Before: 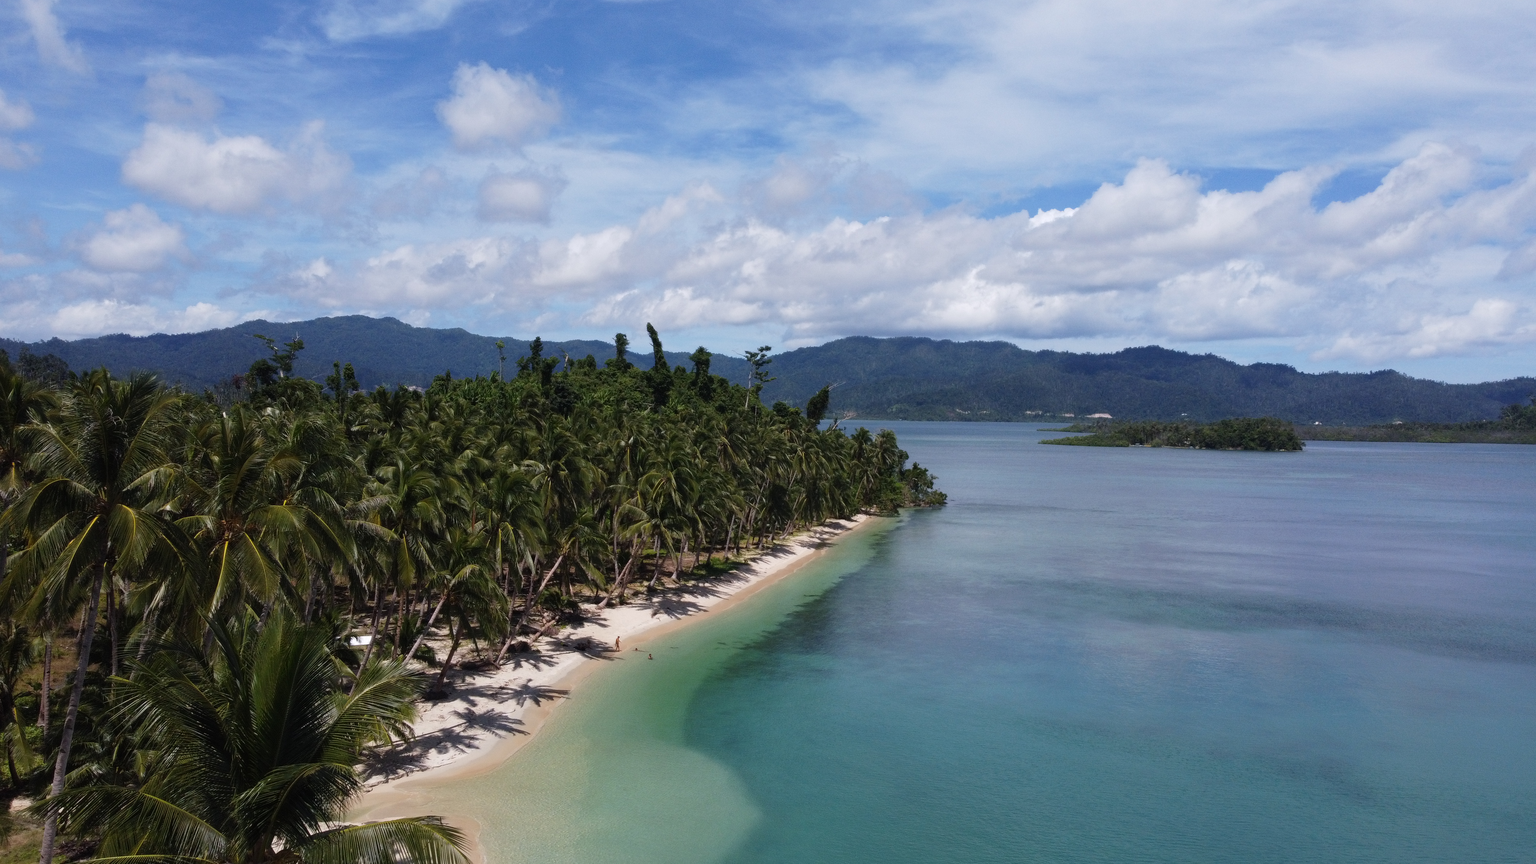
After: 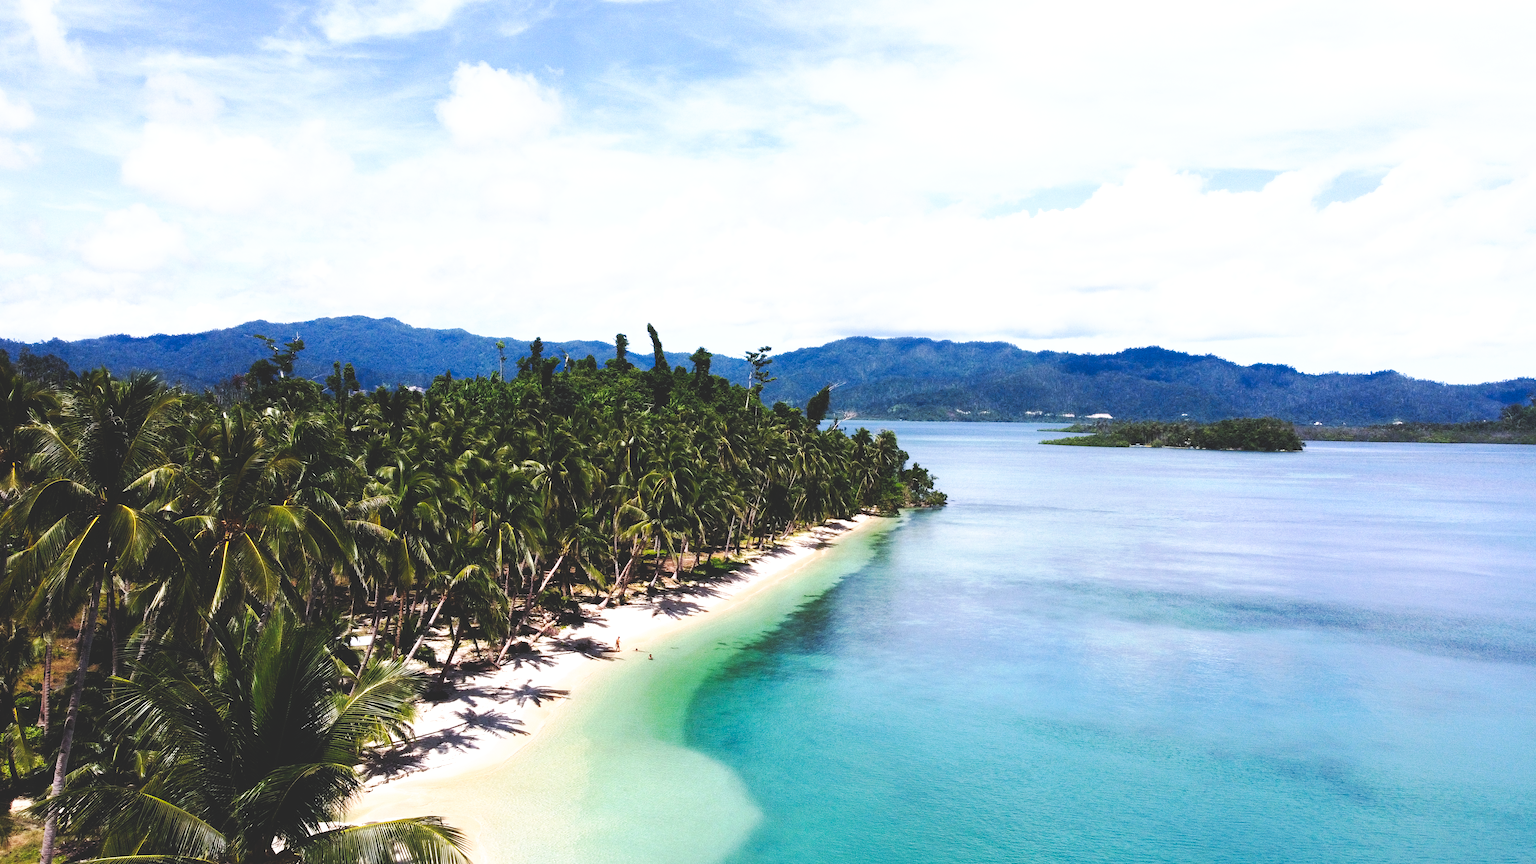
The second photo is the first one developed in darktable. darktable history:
tone curve: curves: ch0 [(0, 0) (0.003, 0.156) (0.011, 0.156) (0.025, 0.161) (0.044, 0.161) (0.069, 0.161) (0.1, 0.166) (0.136, 0.168) (0.177, 0.179) (0.224, 0.202) (0.277, 0.241) (0.335, 0.296) (0.399, 0.378) (0.468, 0.484) (0.543, 0.604) (0.623, 0.728) (0.709, 0.822) (0.801, 0.918) (0.898, 0.98) (1, 1)], preserve colors none
exposure: black level correction 0, exposure 1 EV, compensate exposure bias true, compensate highlight preservation false
